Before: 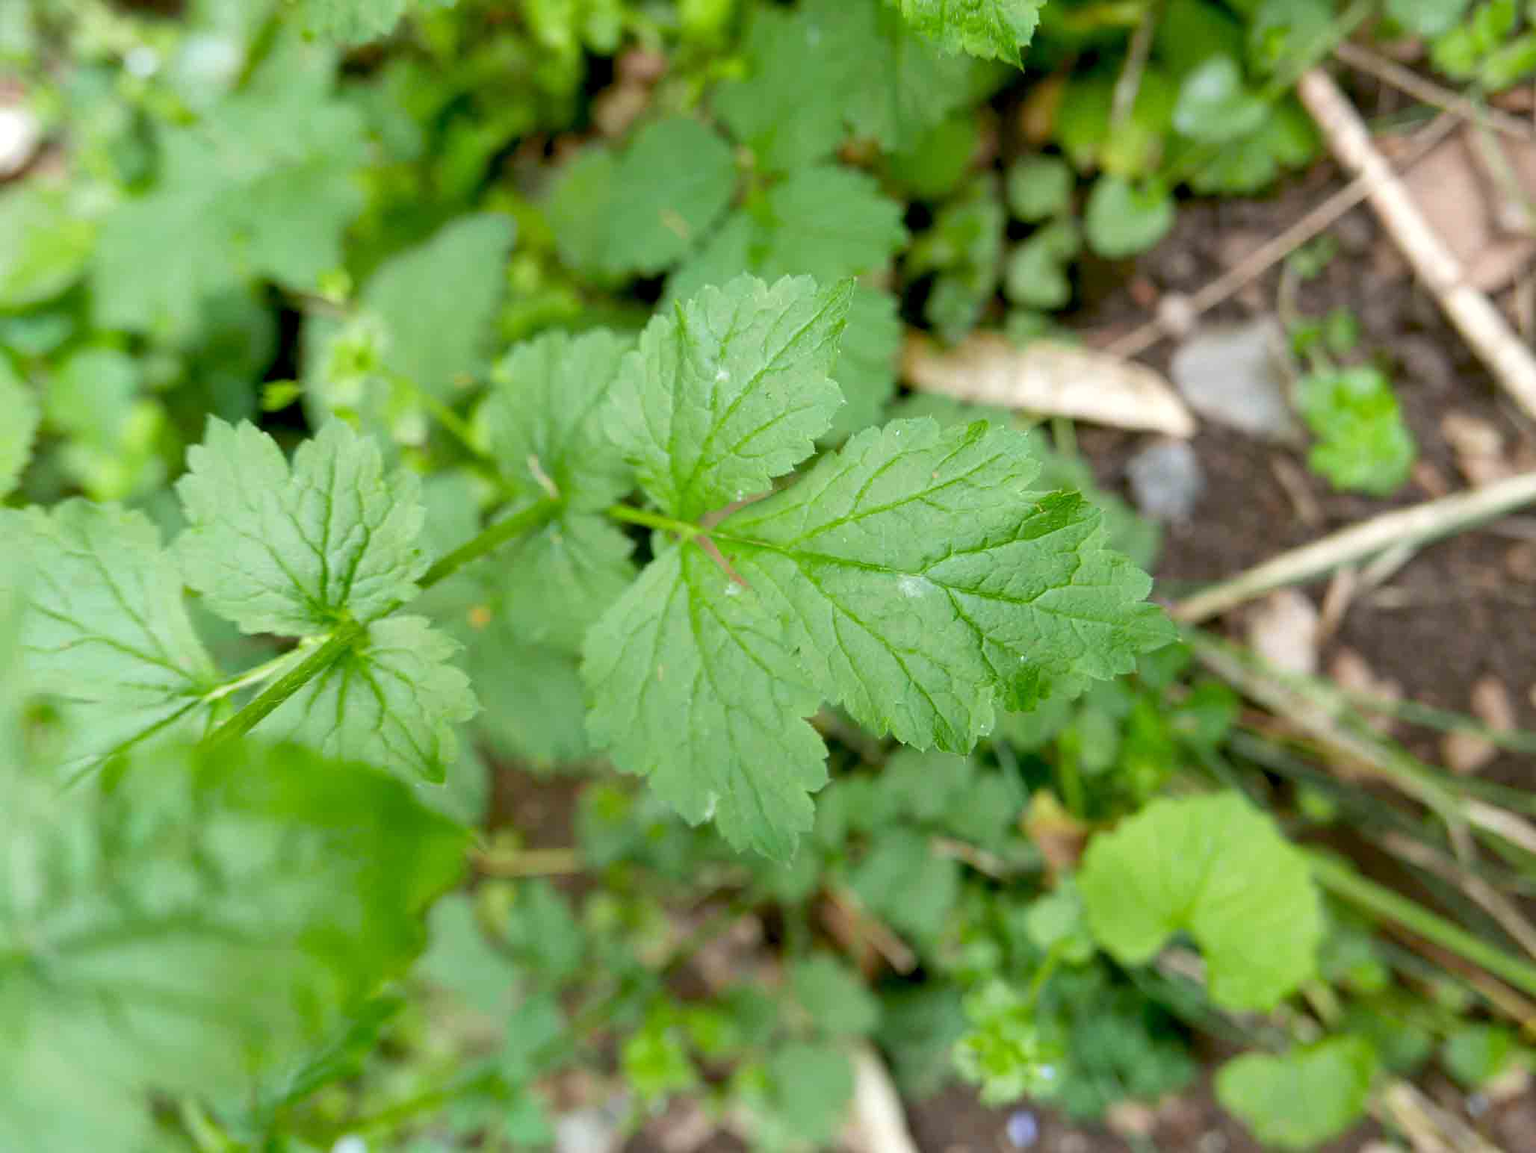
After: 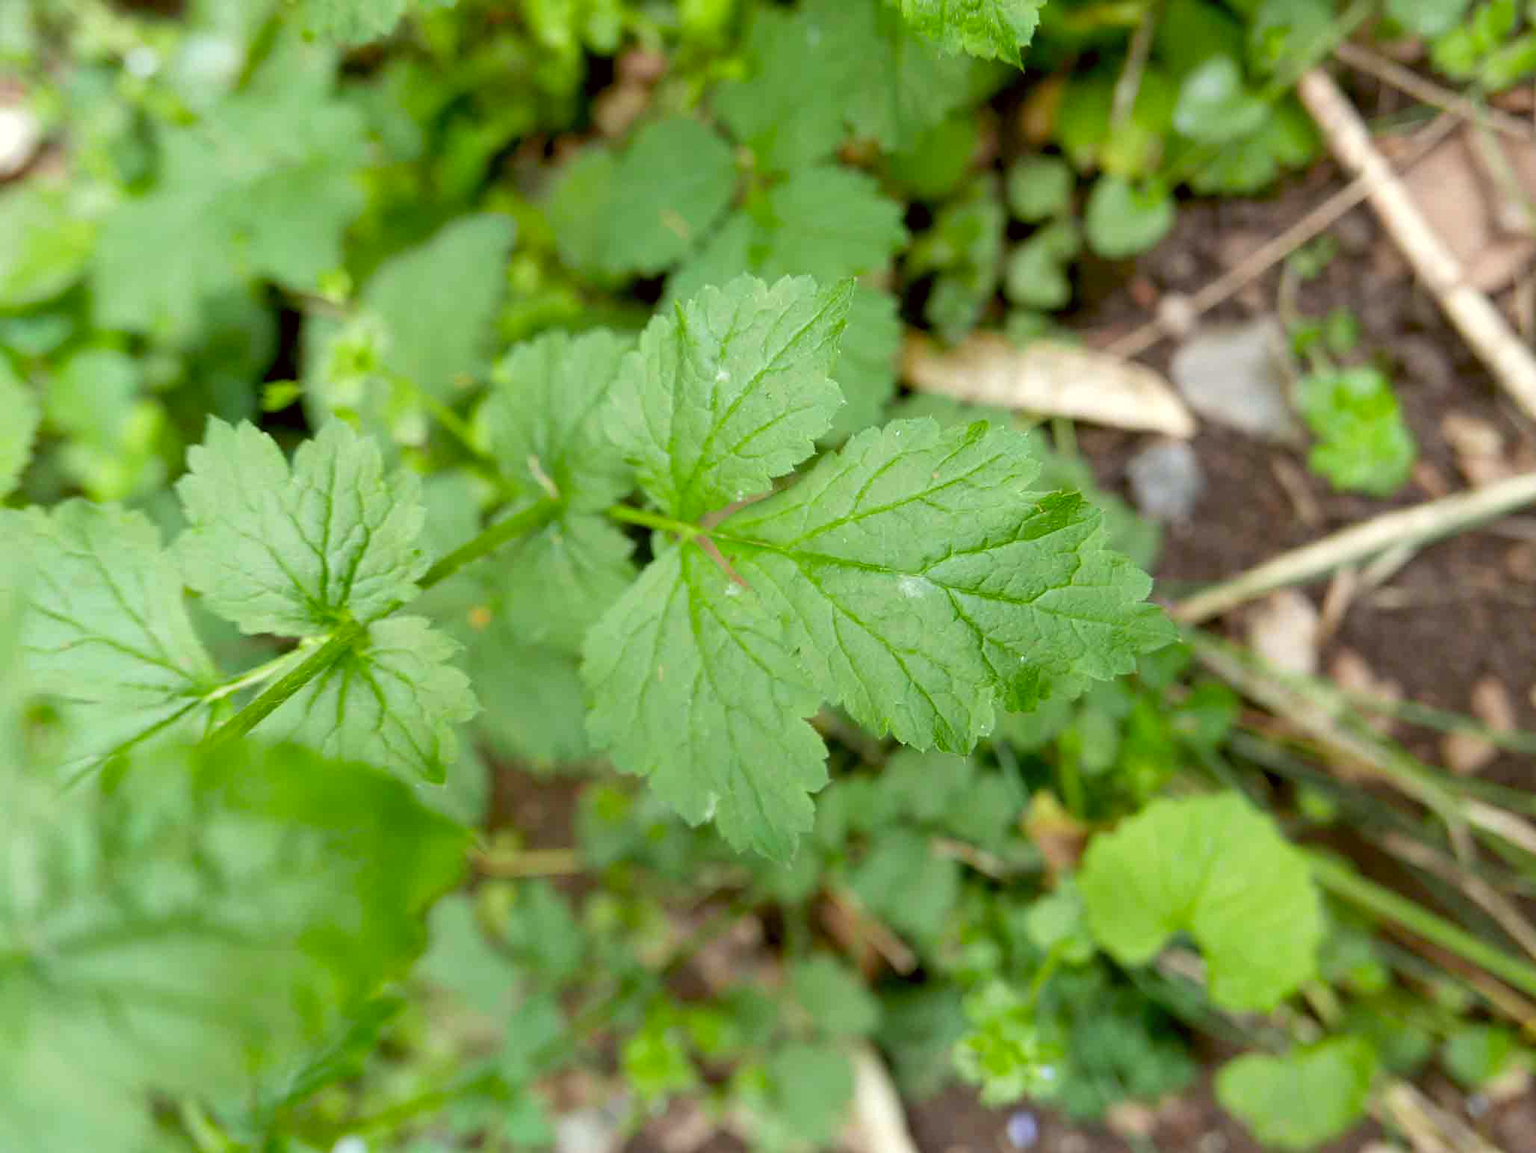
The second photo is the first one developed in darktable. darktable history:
color correction: highlights a* -1.12, highlights b* 4.48, shadows a* 3.65
